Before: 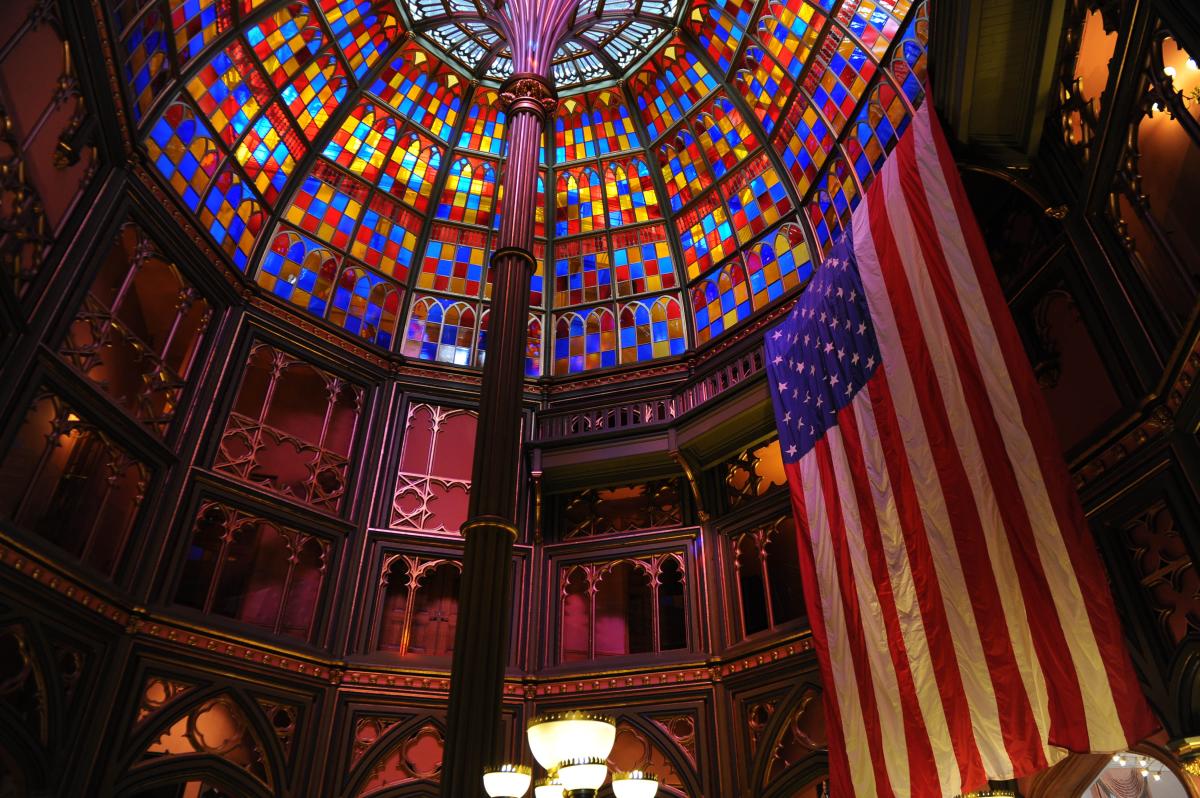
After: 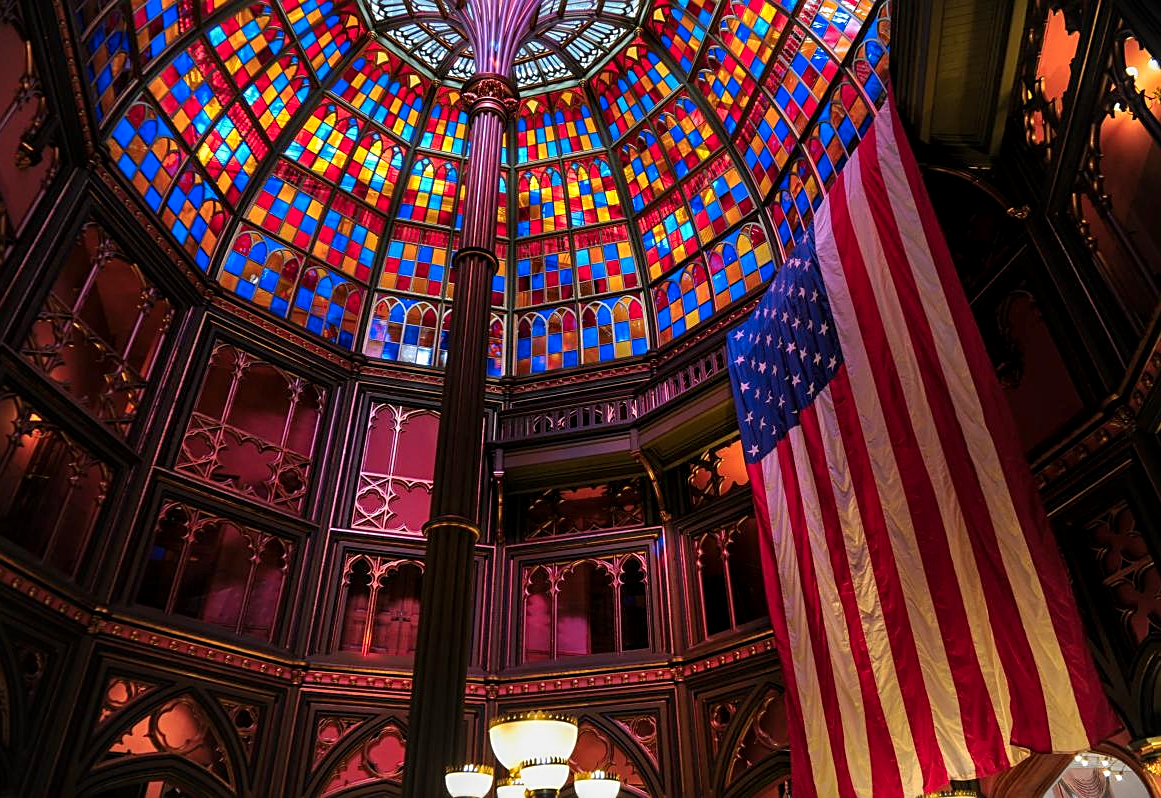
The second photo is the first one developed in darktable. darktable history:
sharpen: on, module defaults
crop and rotate: left 3.196%
color zones: curves: ch1 [(0.239, 0.552) (0.75, 0.5)]; ch2 [(0.25, 0.462) (0.749, 0.457)]
local contrast: detail 130%
